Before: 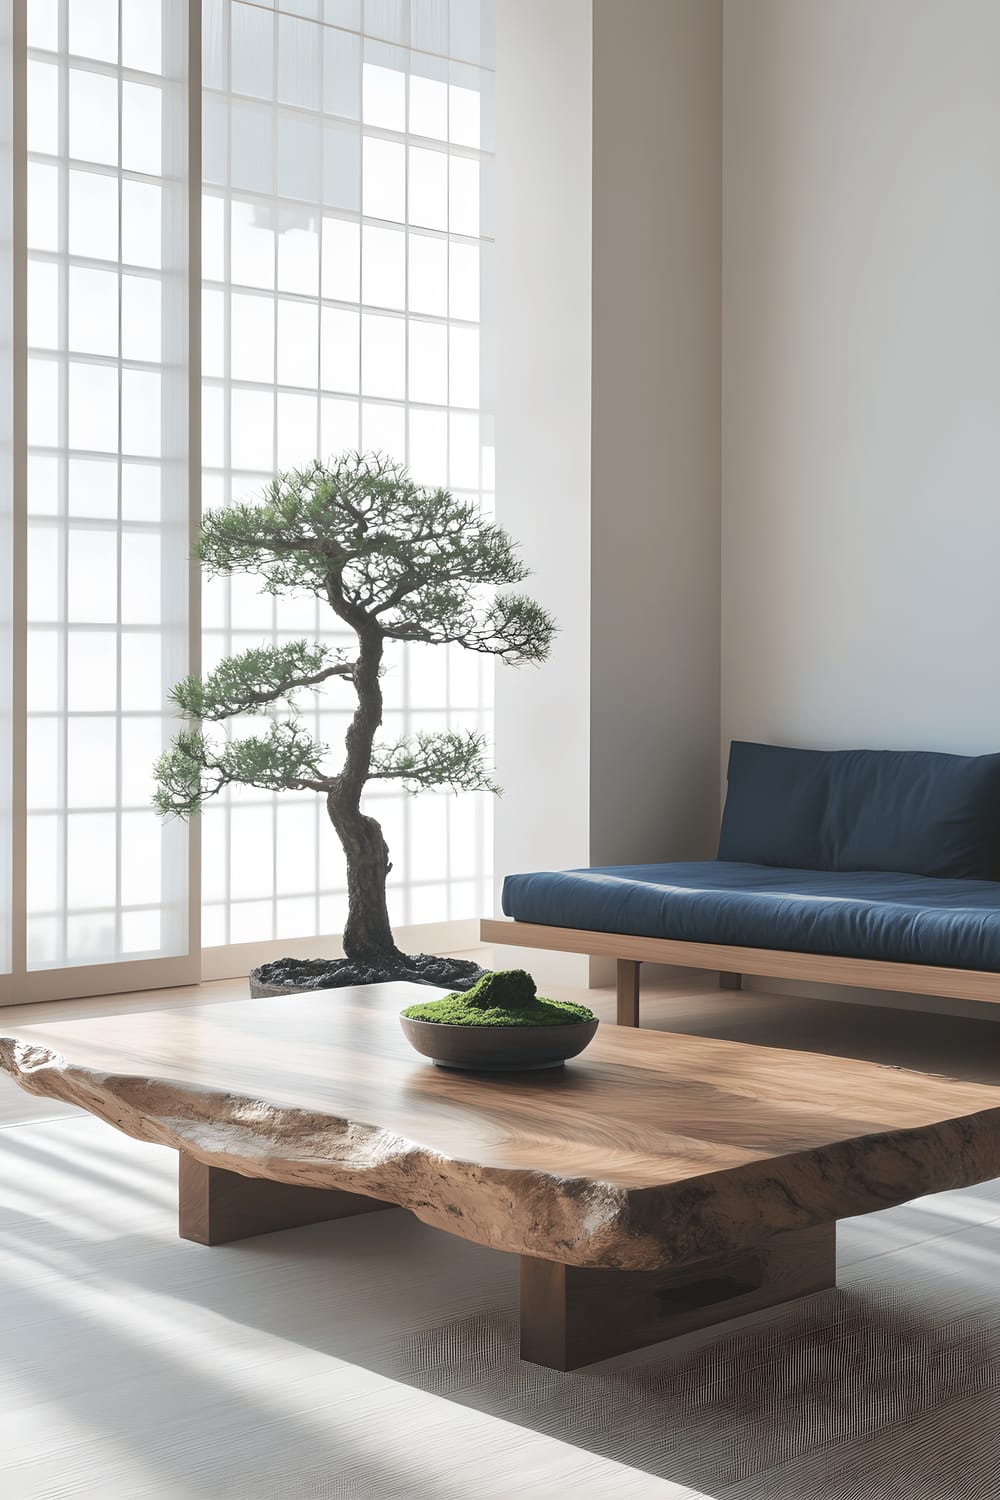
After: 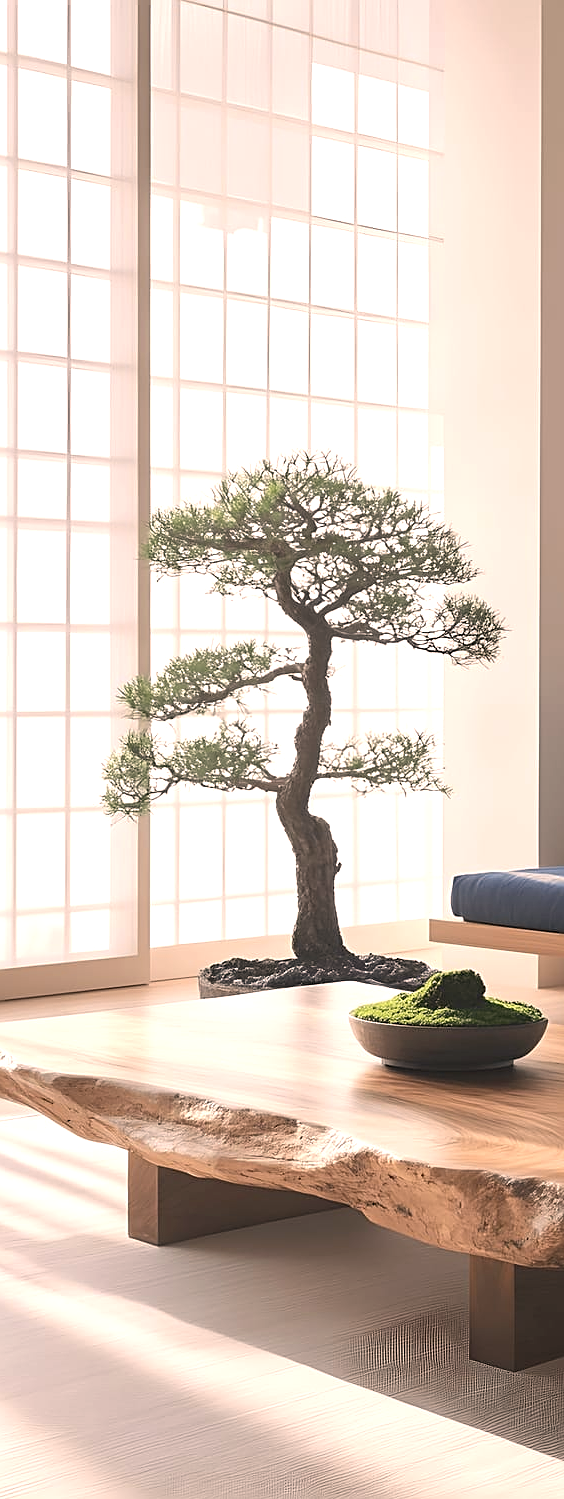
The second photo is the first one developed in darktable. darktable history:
exposure: exposure 0.407 EV, compensate highlight preservation false
crop: left 5.169%, right 38.4%
color correction: highlights a* 11.44, highlights b* 11.66
sharpen: on, module defaults
